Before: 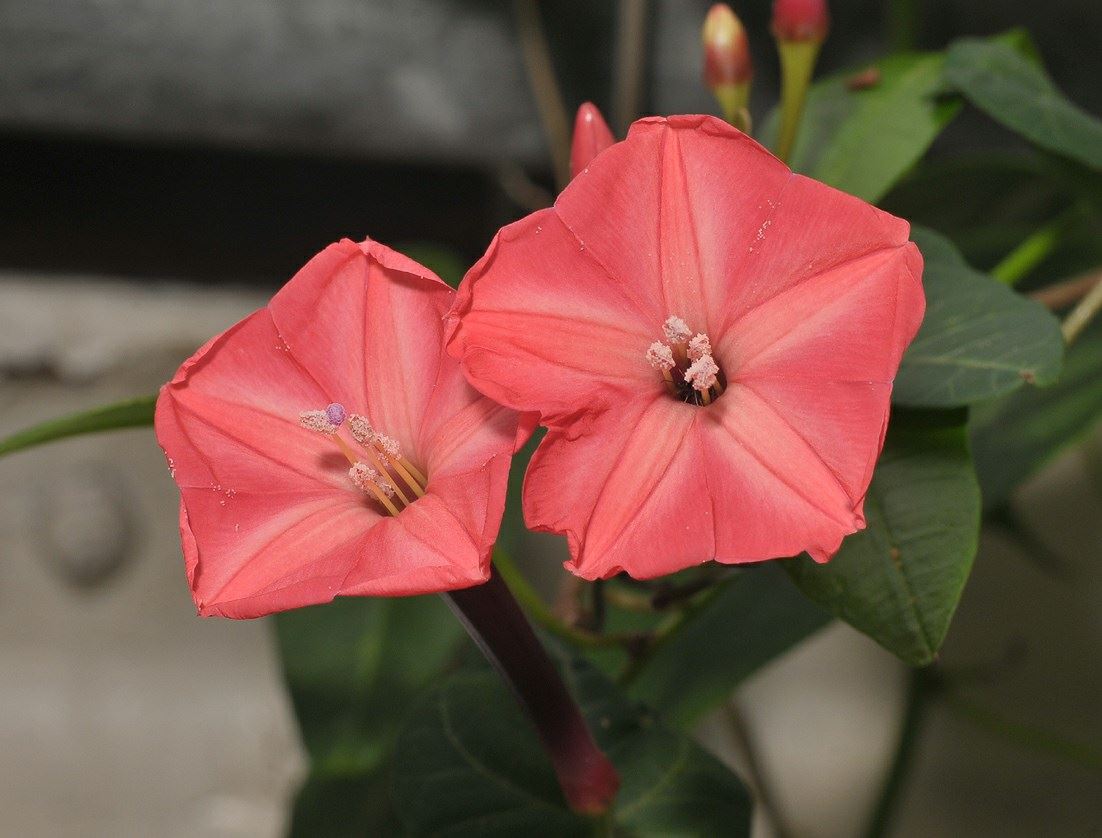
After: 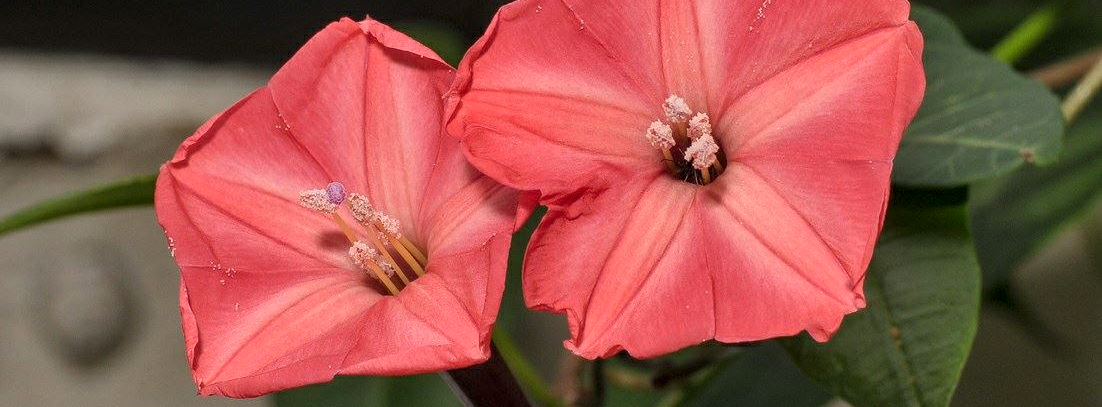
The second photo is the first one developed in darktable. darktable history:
local contrast: highlights 62%, detail 143%, midtone range 0.429
color balance rgb: power › hue 328.82°, perceptual saturation grading › global saturation 0.732%, global vibrance 20%
crop and rotate: top 26.488%, bottom 24.938%
